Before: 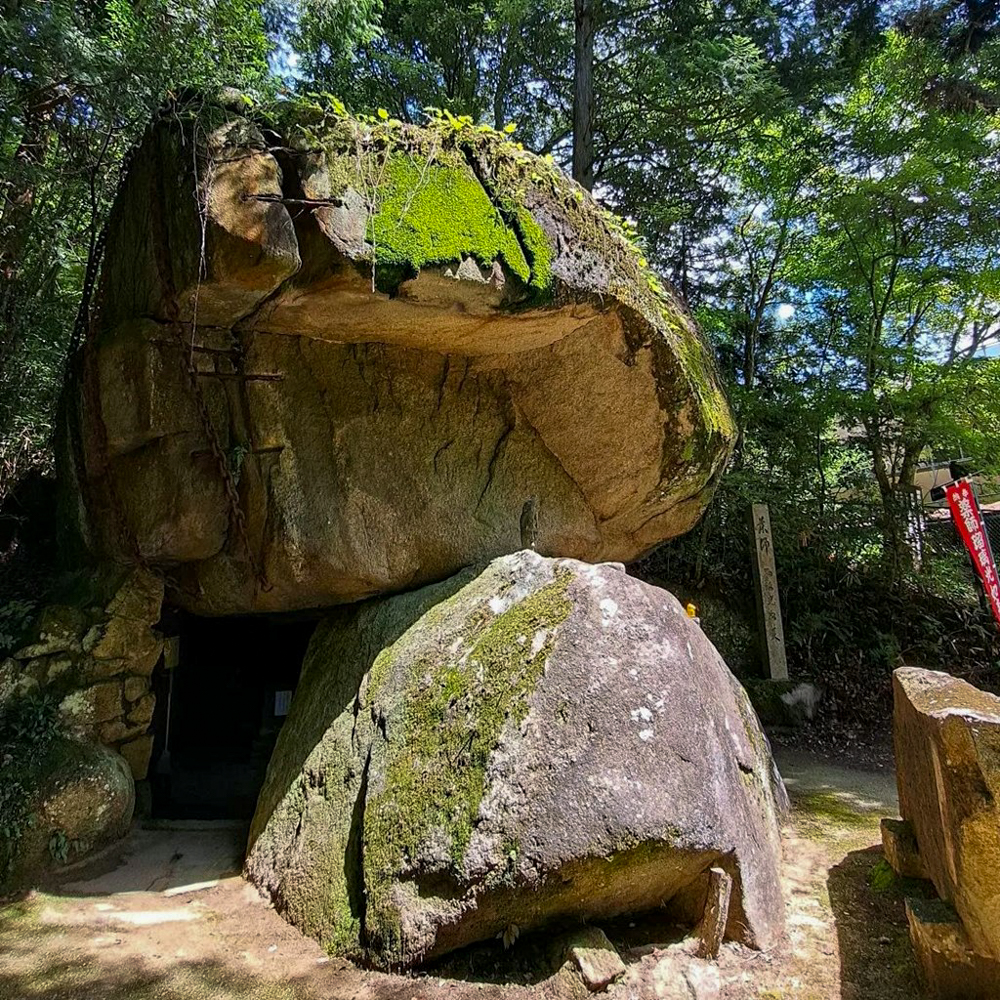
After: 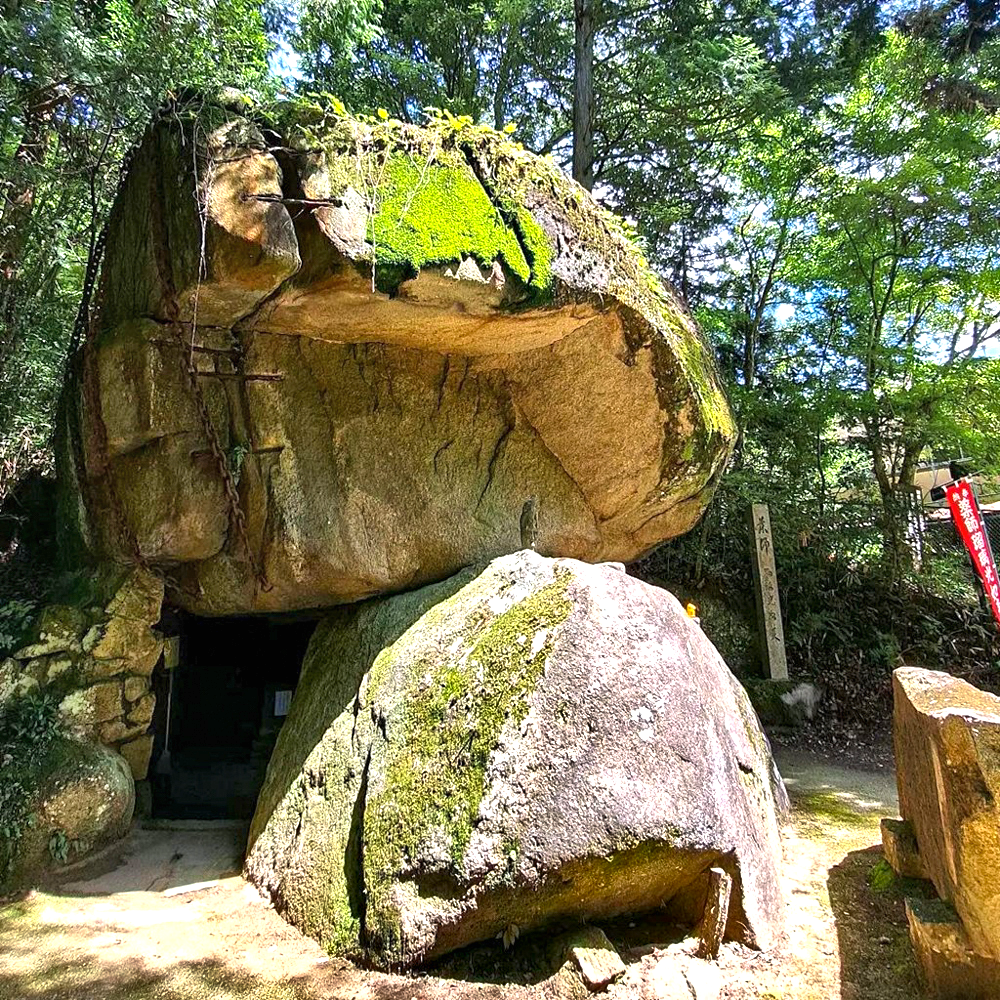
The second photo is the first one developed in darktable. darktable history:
shadows and highlights: white point adjustment 0.1, highlights -70, soften with gaussian
exposure: black level correction 0, exposure 1.2 EV, compensate exposure bias true, compensate highlight preservation false
